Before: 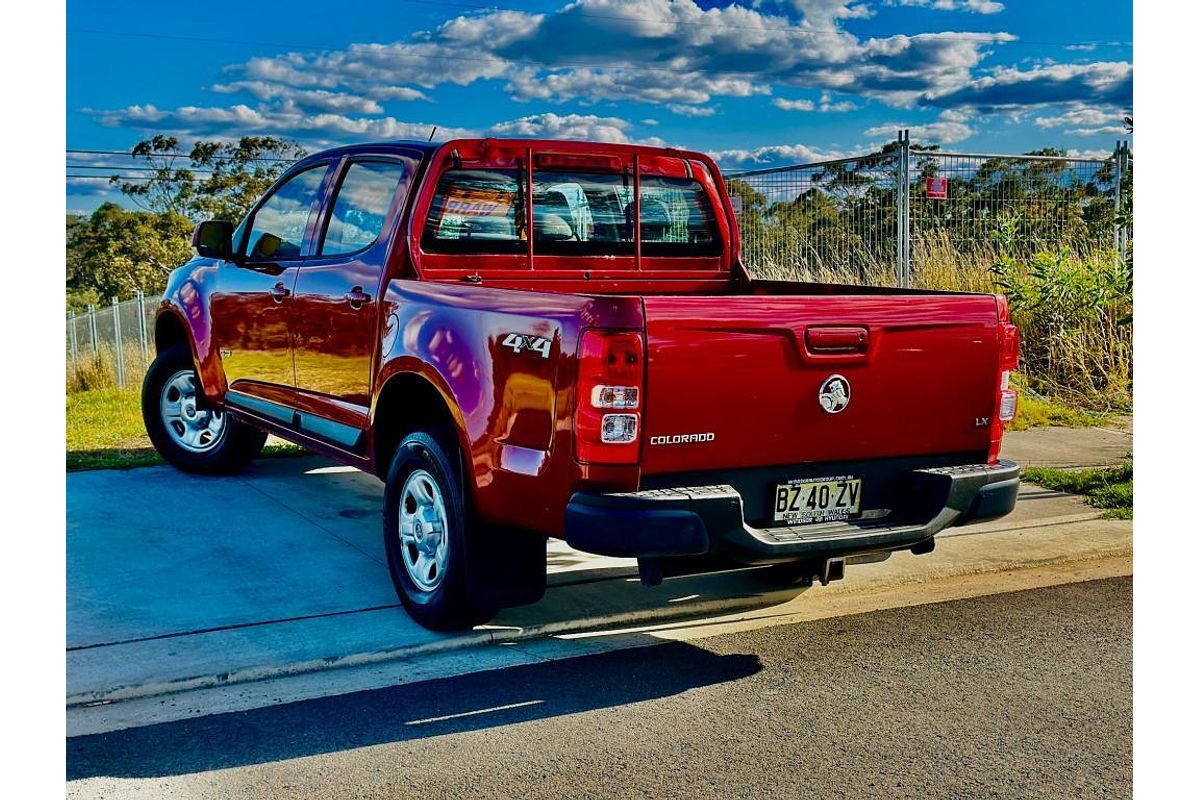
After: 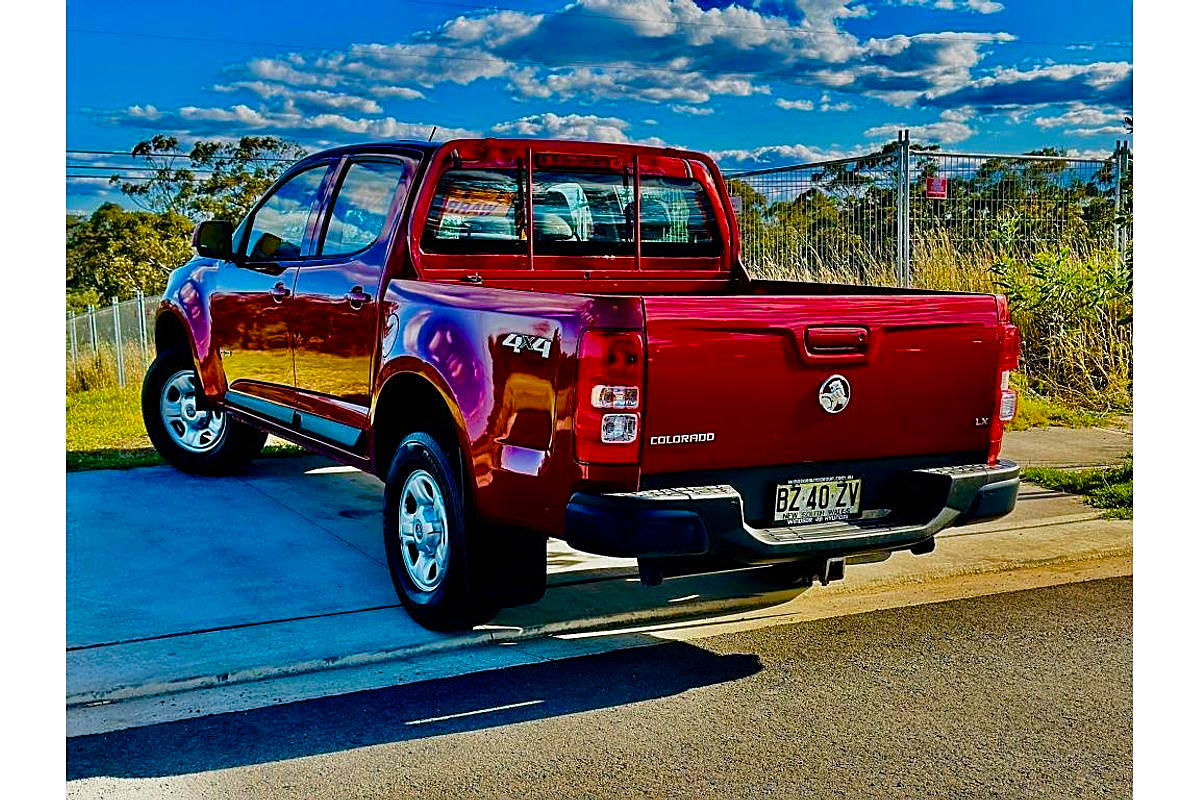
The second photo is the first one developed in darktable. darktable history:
color balance rgb: perceptual saturation grading › global saturation 20%, perceptual saturation grading › highlights -14.195%, perceptual saturation grading › shadows 49.943%, global vibrance 20%
sharpen: on, module defaults
